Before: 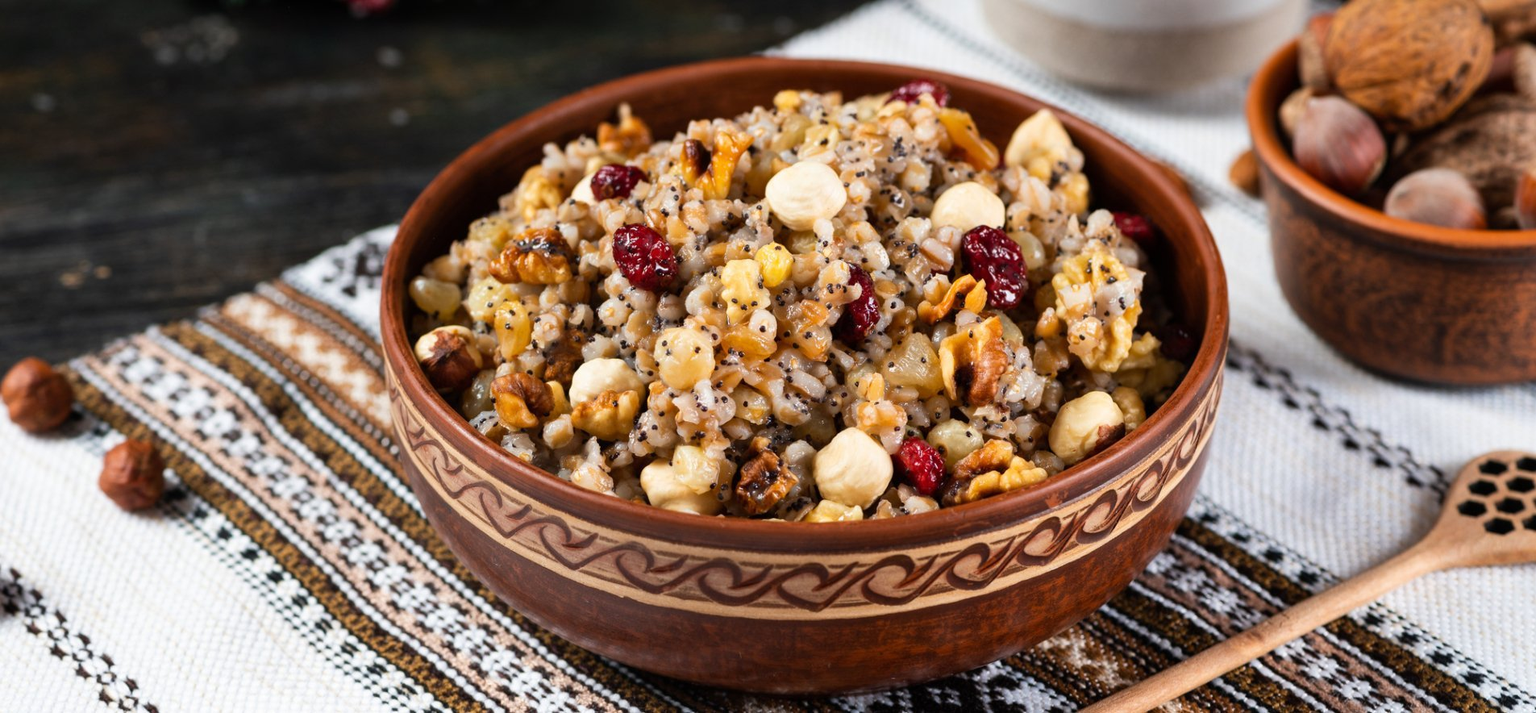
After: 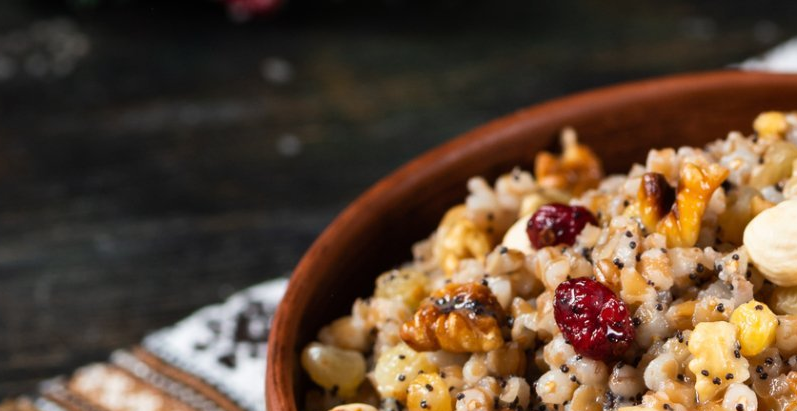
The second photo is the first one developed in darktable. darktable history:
crop and rotate: left 10.863%, top 0.087%, right 47.26%, bottom 53.406%
